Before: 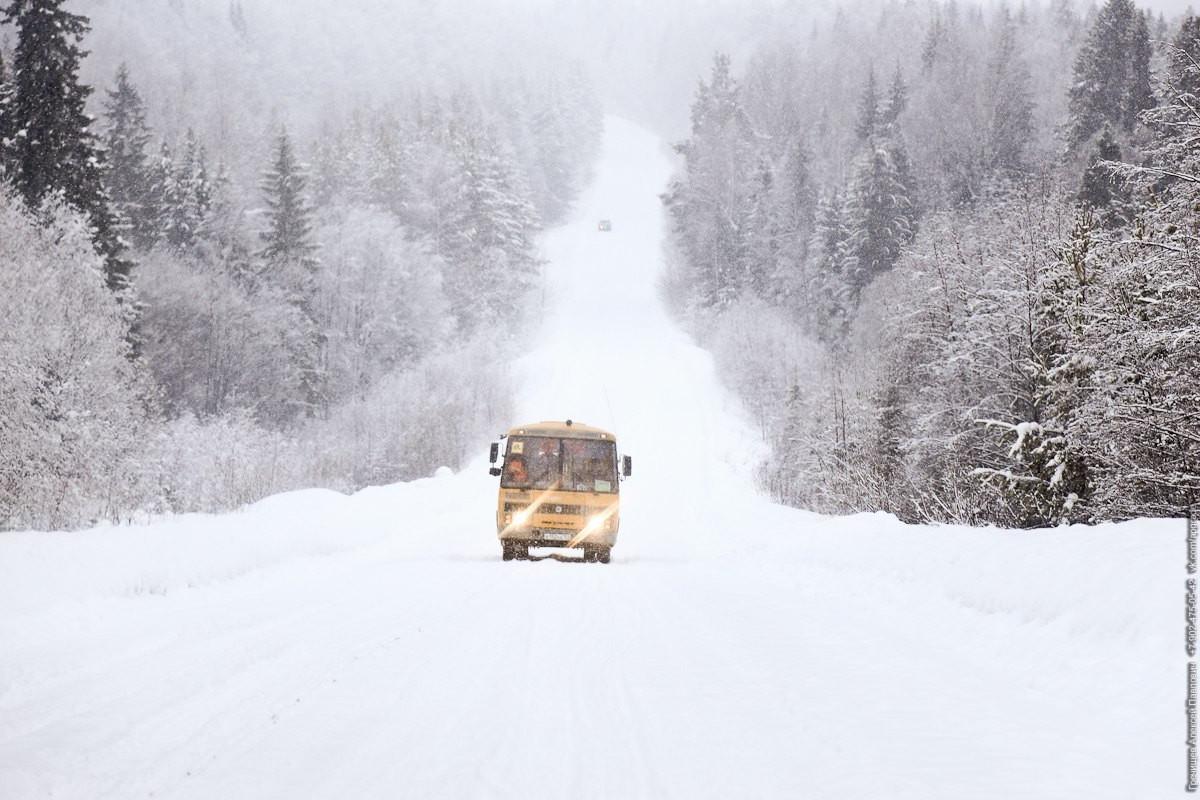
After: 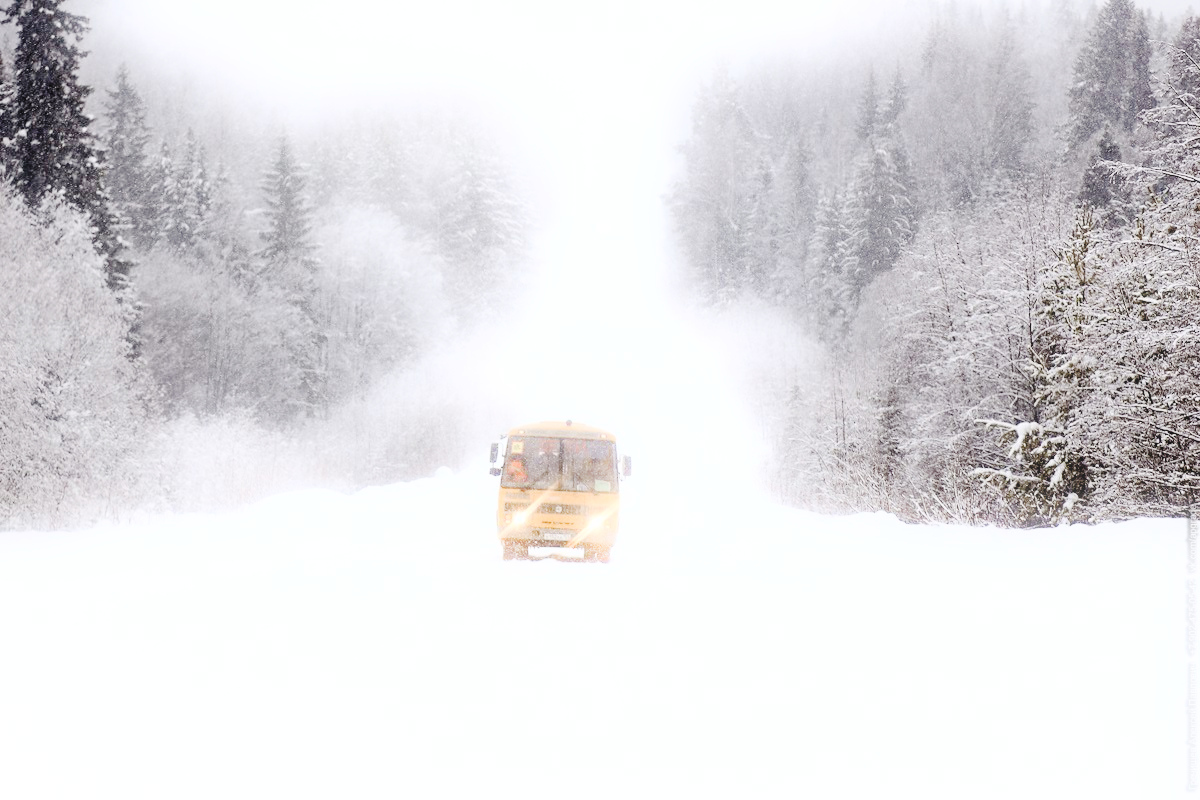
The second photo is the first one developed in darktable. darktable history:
tone curve: curves: ch0 [(0, 0) (0.003, 0.013) (0.011, 0.012) (0.025, 0.011) (0.044, 0.016) (0.069, 0.029) (0.1, 0.045) (0.136, 0.074) (0.177, 0.123) (0.224, 0.207) (0.277, 0.313) (0.335, 0.414) (0.399, 0.509) (0.468, 0.599) (0.543, 0.663) (0.623, 0.728) (0.709, 0.79) (0.801, 0.854) (0.898, 0.925) (1, 1)], preserve colors none
bloom: size 5%, threshold 95%, strength 15%
levels: levels [0.016, 0.5, 0.996]
